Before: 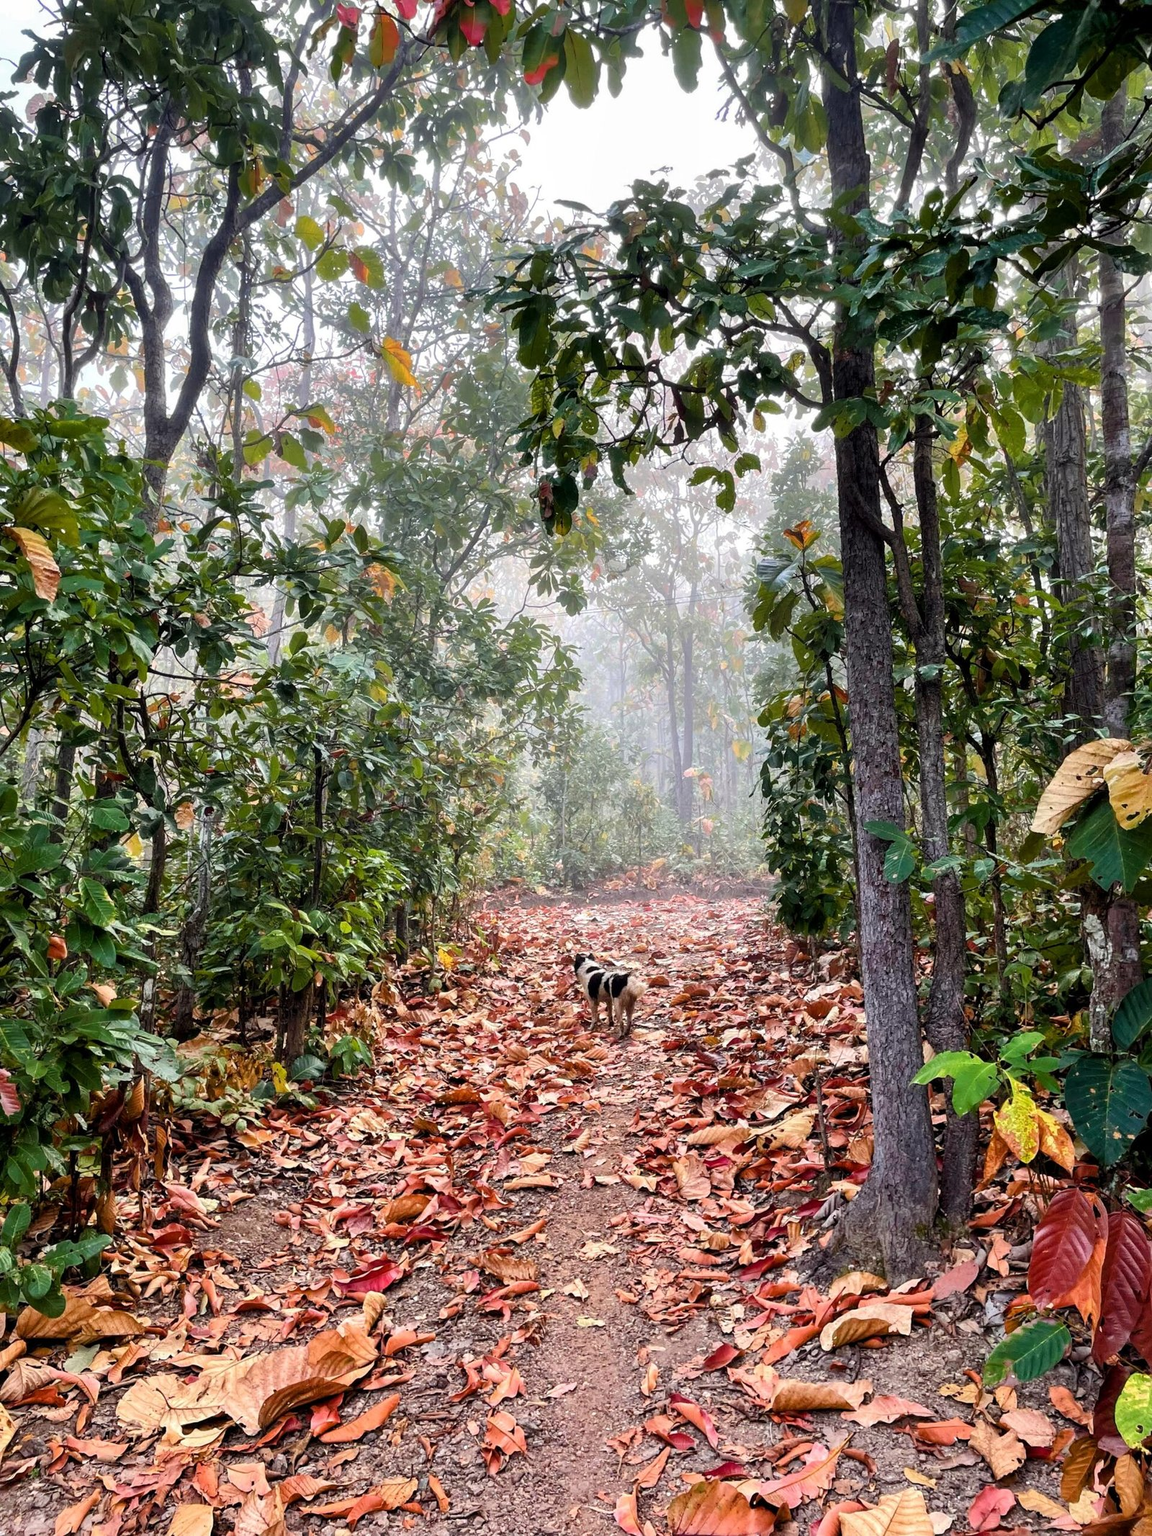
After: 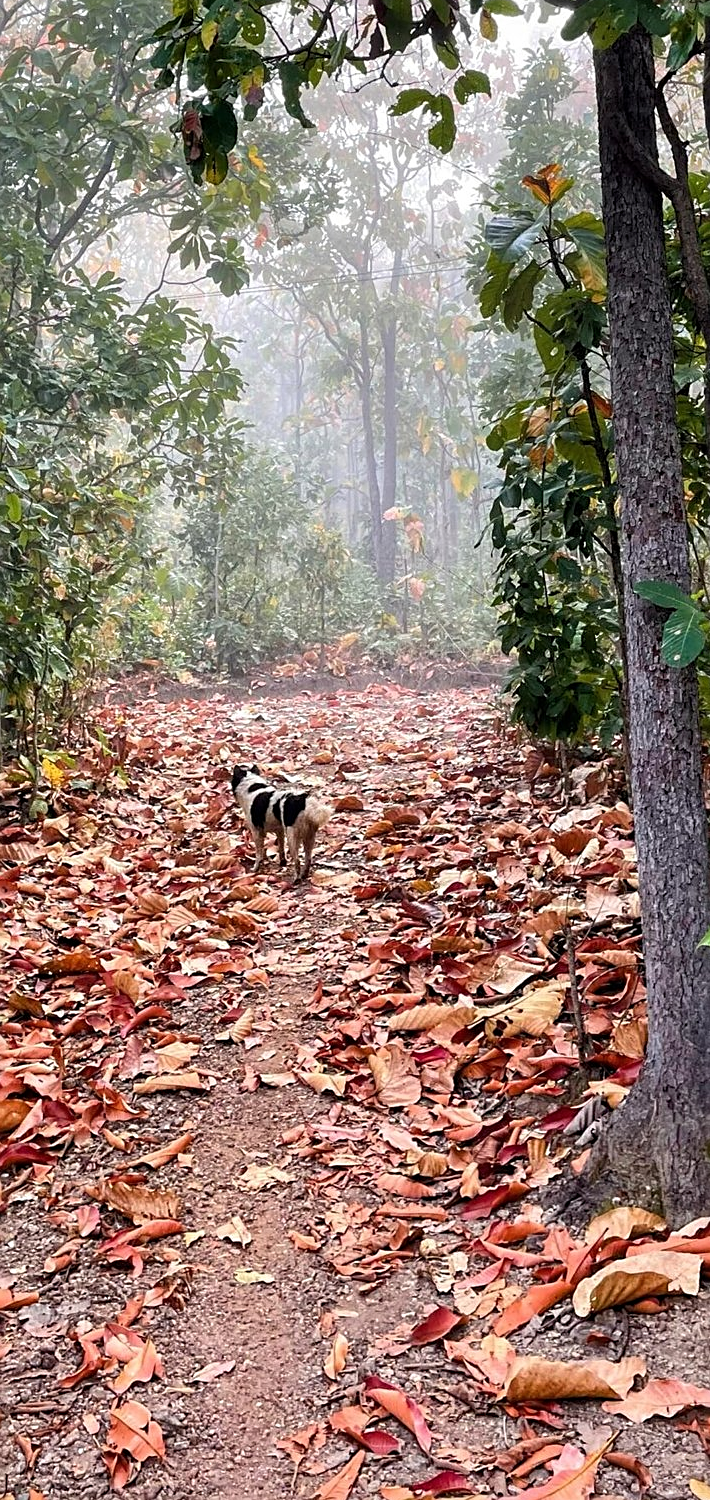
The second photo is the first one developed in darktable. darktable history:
sharpen: on, module defaults
crop: left 35.432%, top 26.233%, right 20.145%, bottom 3.432%
